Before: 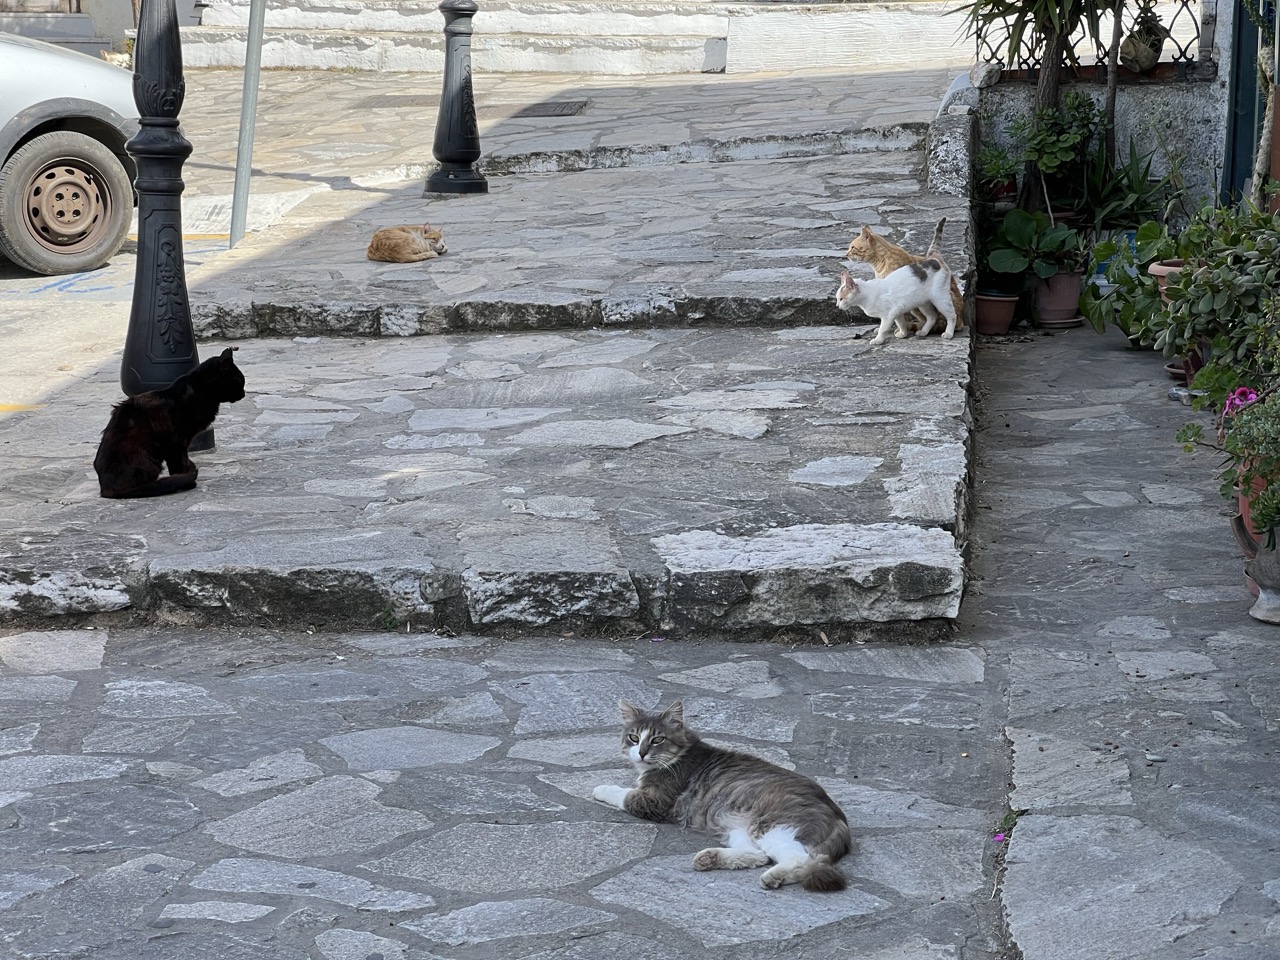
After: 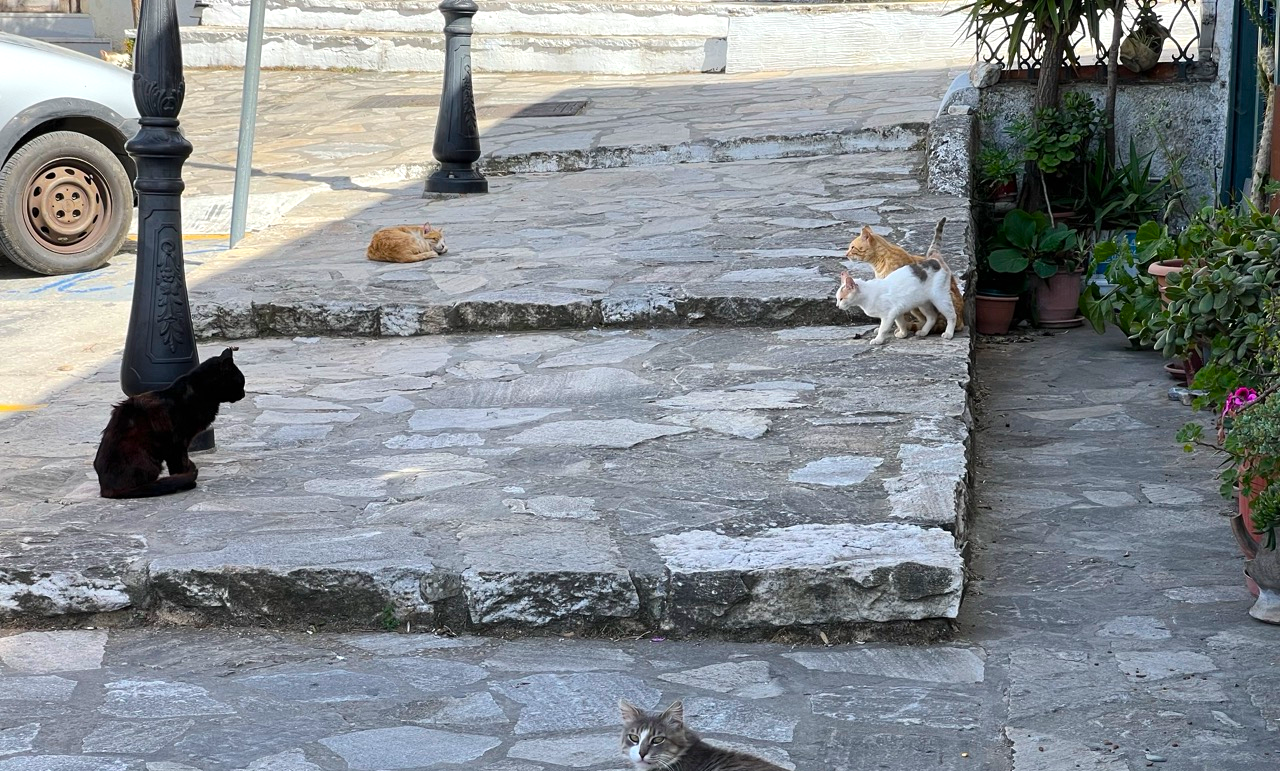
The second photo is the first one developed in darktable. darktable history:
color balance rgb: perceptual saturation grading › global saturation 25%, global vibrance 10%
crop: bottom 19.644%
exposure: exposure 0.2 EV, compensate highlight preservation false
